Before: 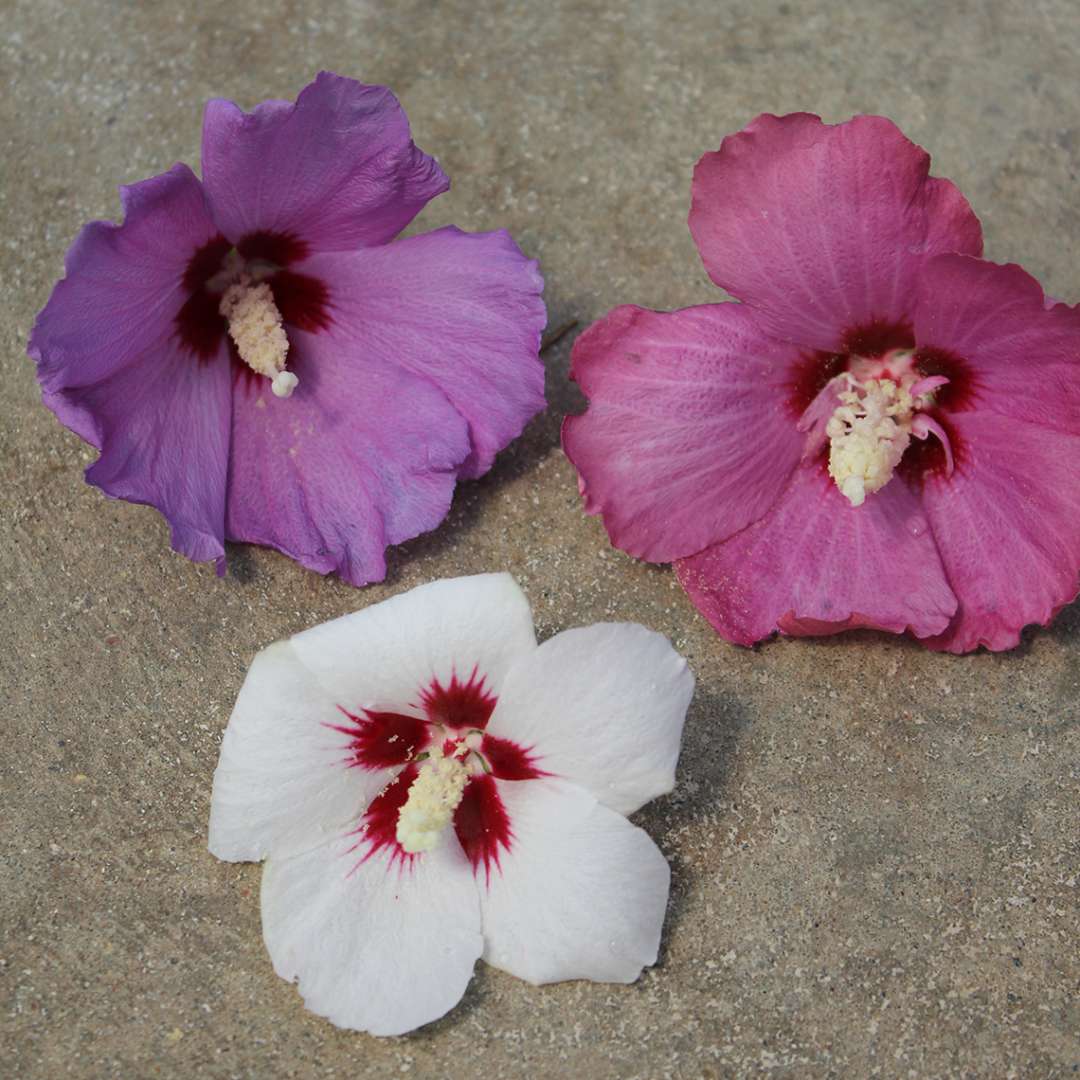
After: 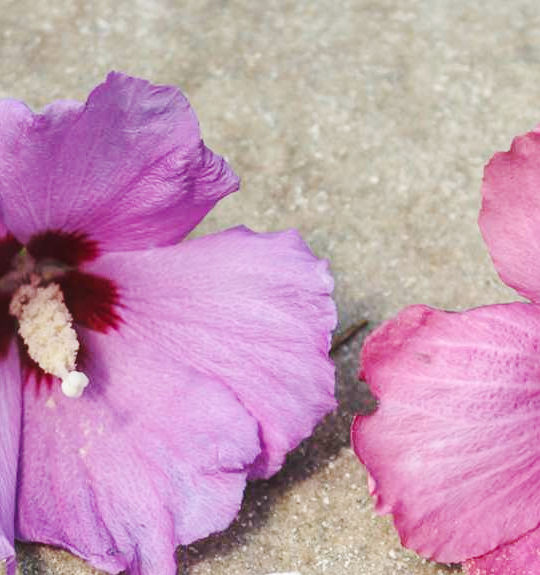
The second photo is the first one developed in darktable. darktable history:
exposure: black level correction 0, exposure 0.199 EV, compensate highlight preservation false
crop: left 19.497%, right 30.424%, bottom 46.706%
base curve: curves: ch0 [(0, 0.007) (0.028, 0.063) (0.121, 0.311) (0.46, 0.743) (0.859, 0.957) (1, 1)], preserve colors none
local contrast: on, module defaults
